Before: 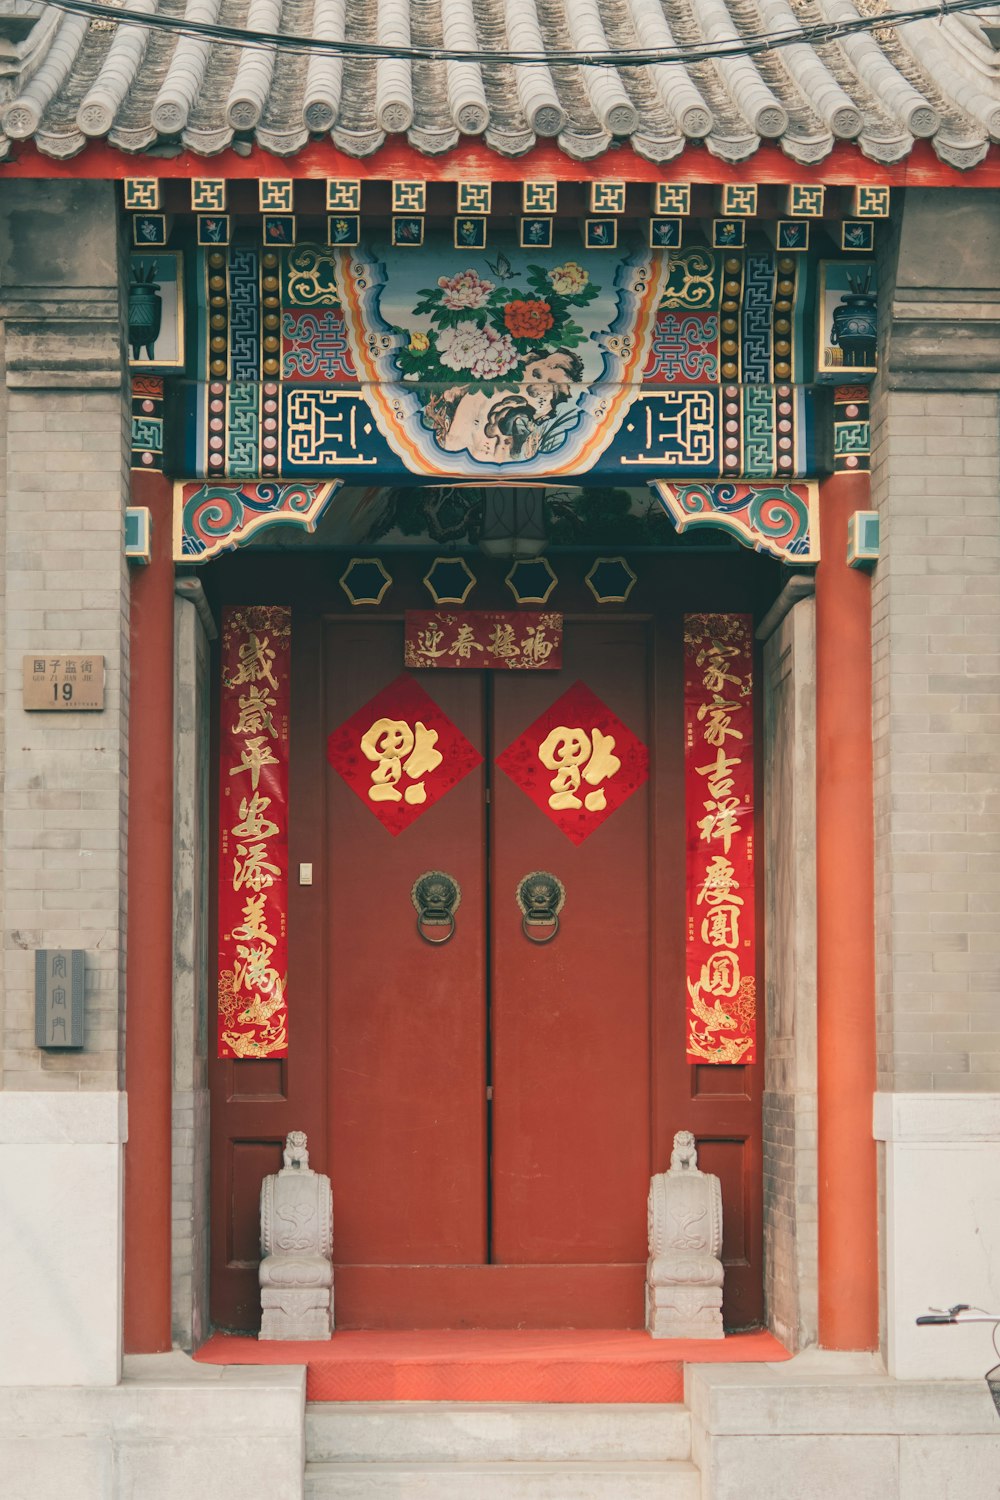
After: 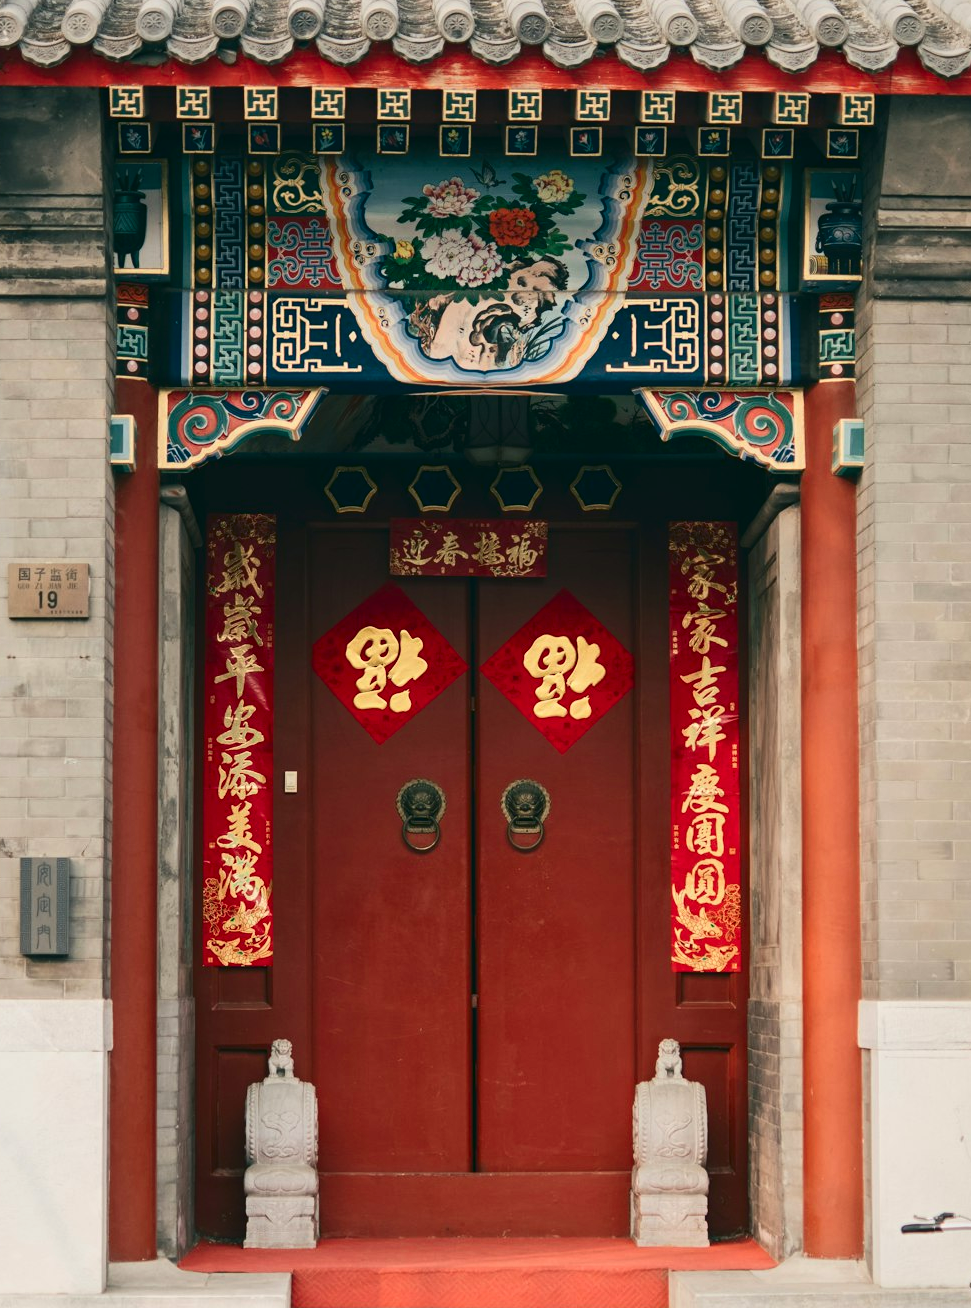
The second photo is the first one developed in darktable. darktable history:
contrast brightness saturation: contrast 0.2, brightness -0.11, saturation 0.1
crop: left 1.507%, top 6.147%, right 1.379%, bottom 6.637%
